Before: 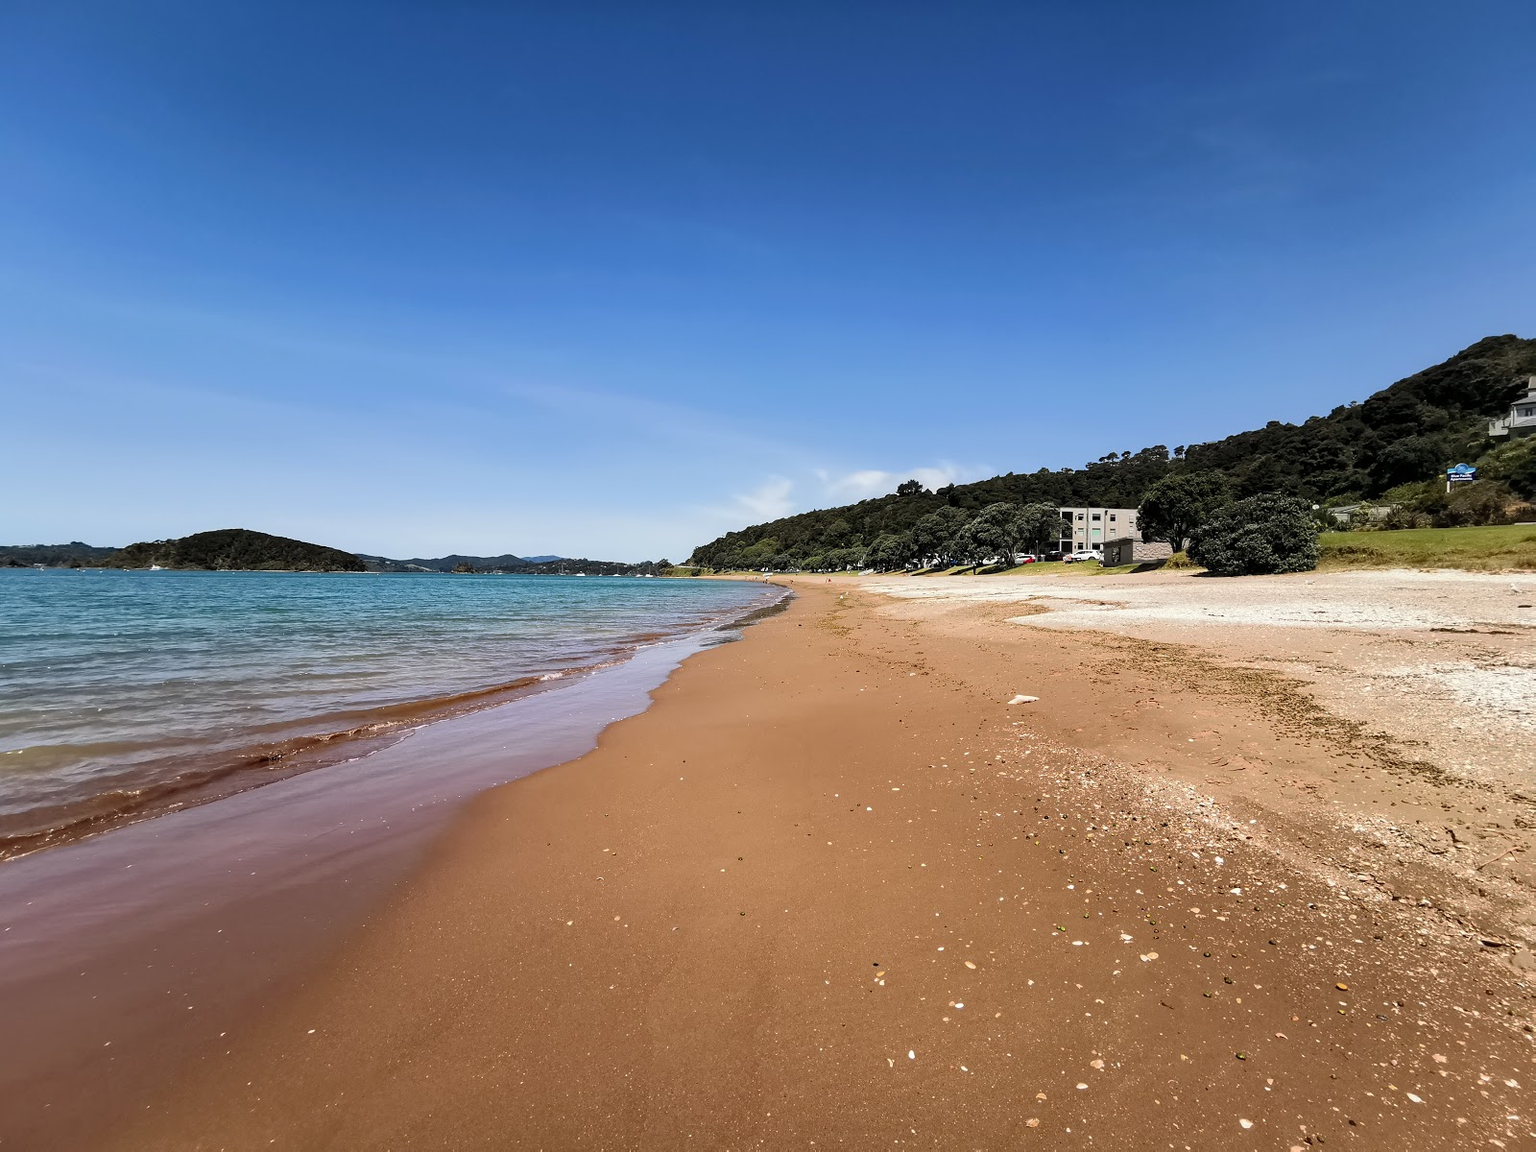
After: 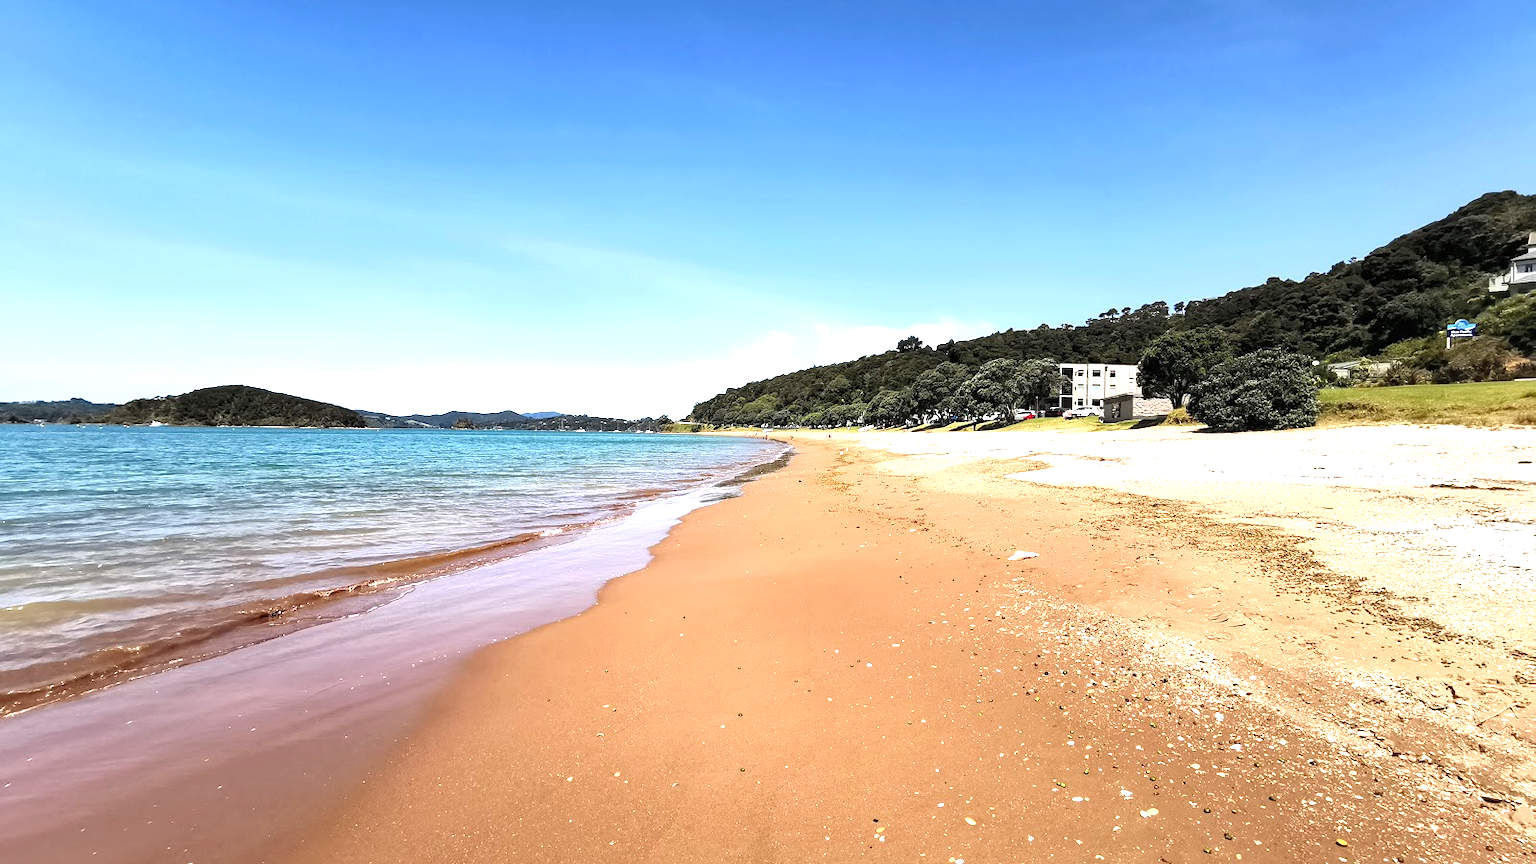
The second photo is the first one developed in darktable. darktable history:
crop and rotate: top 12.5%, bottom 12.5%
exposure: black level correction 0, exposure 1.125 EV, compensate exposure bias true, compensate highlight preservation false
